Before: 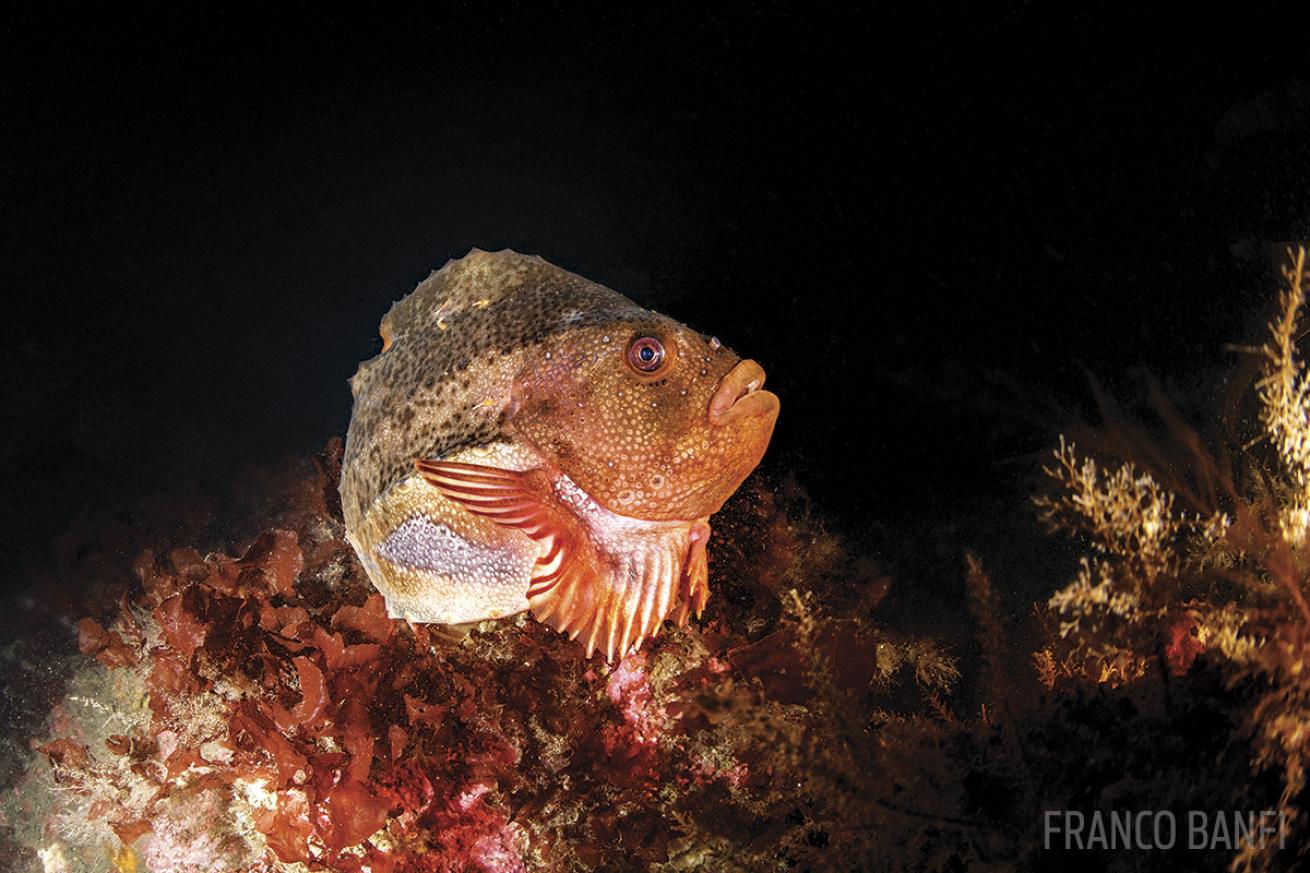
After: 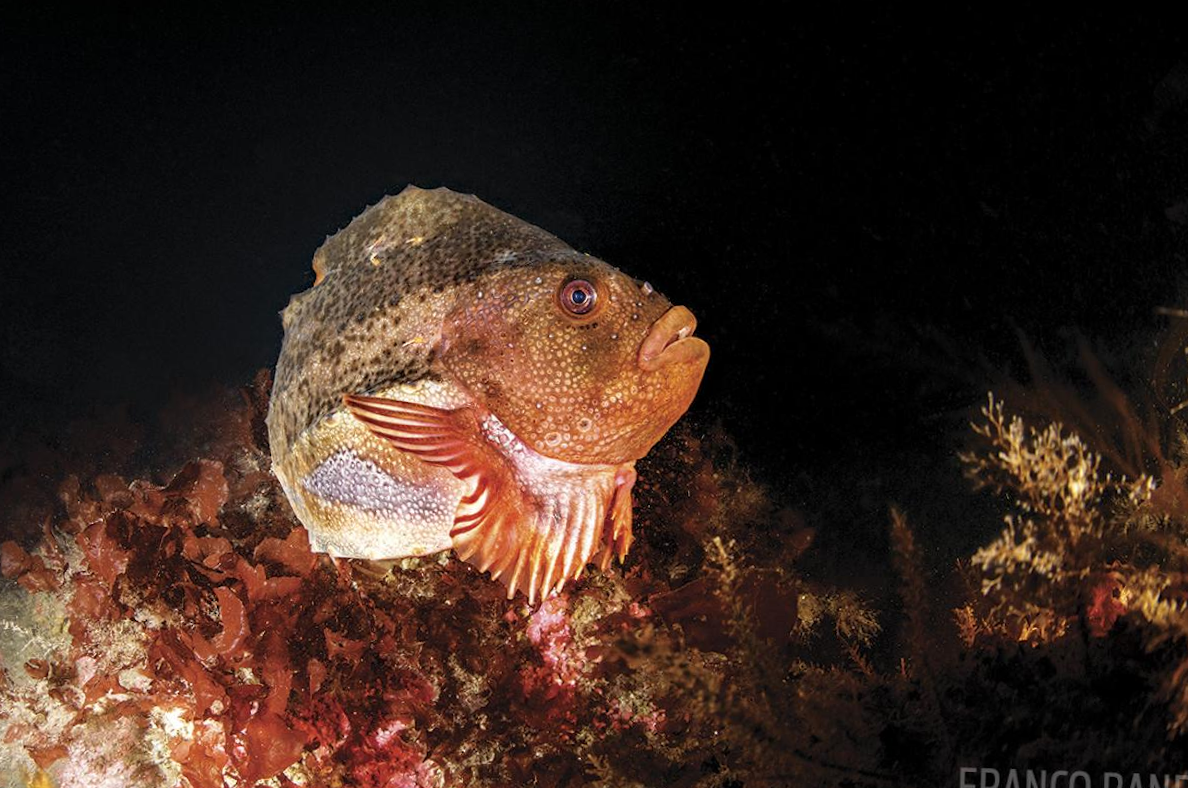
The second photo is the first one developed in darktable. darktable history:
crop and rotate: angle -2°, left 3.158%, top 4.316%, right 1.428%, bottom 0.696%
